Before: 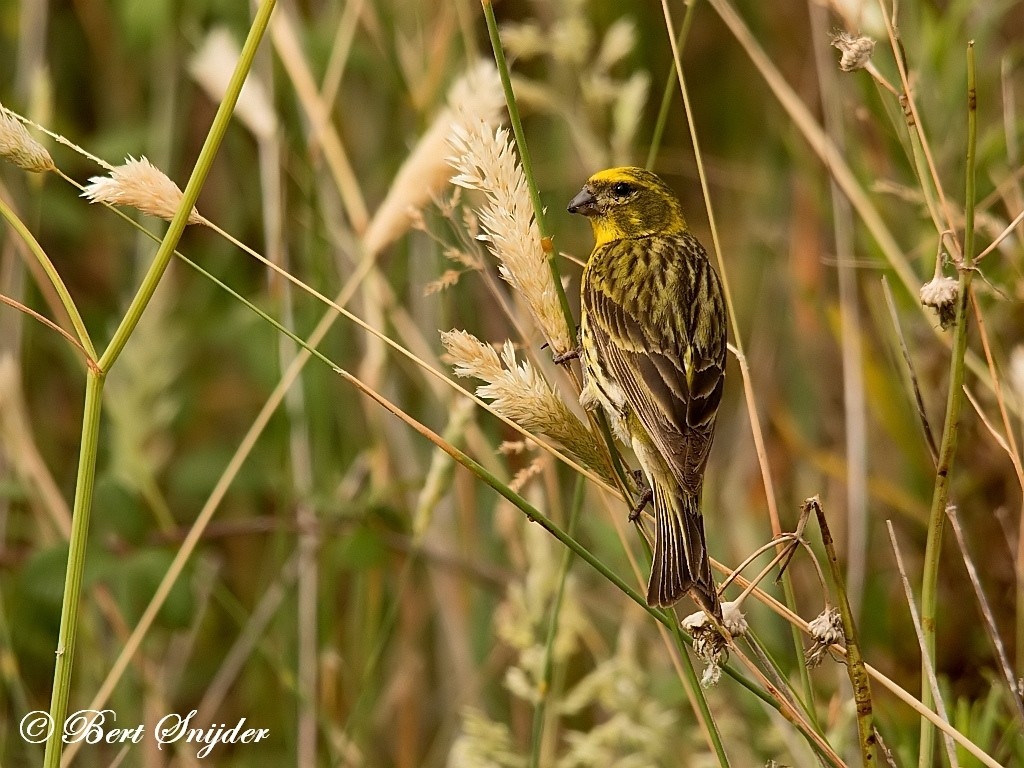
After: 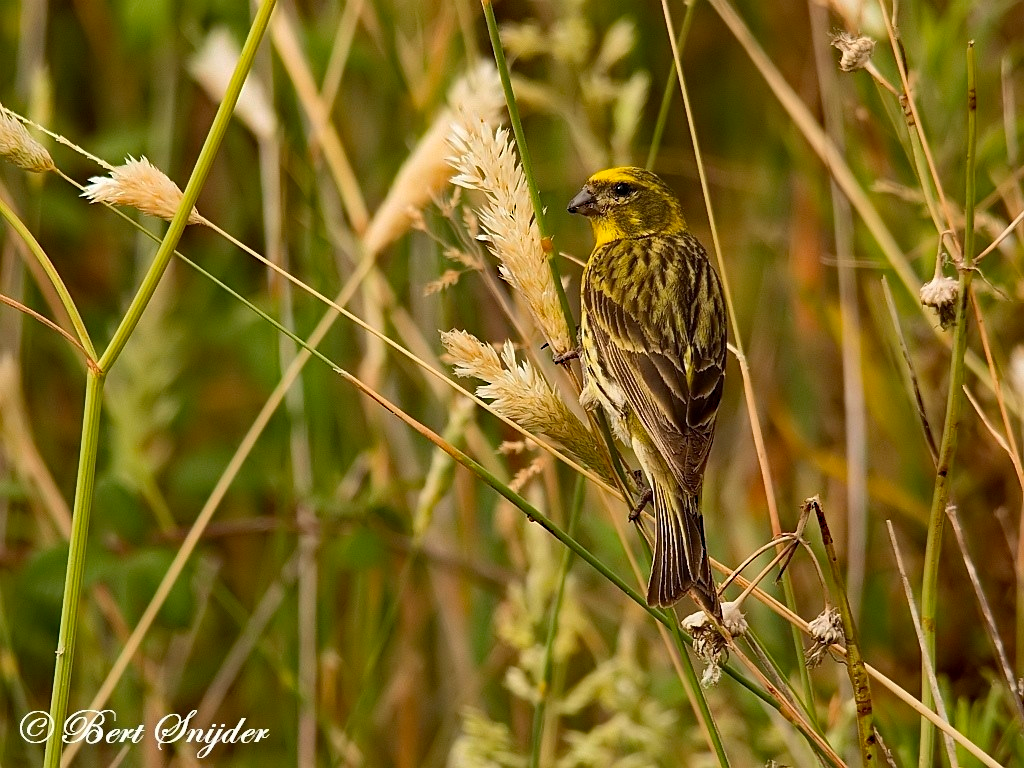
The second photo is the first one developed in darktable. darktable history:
shadows and highlights: shadows 2.63, highlights -16.78, highlights color adjustment 89.05%, soften with gaussian
haze removal: strength 0.393, distance 0.219, adaptive false
contrast brightness saturation: contrast 0.041, saturation 0.151
